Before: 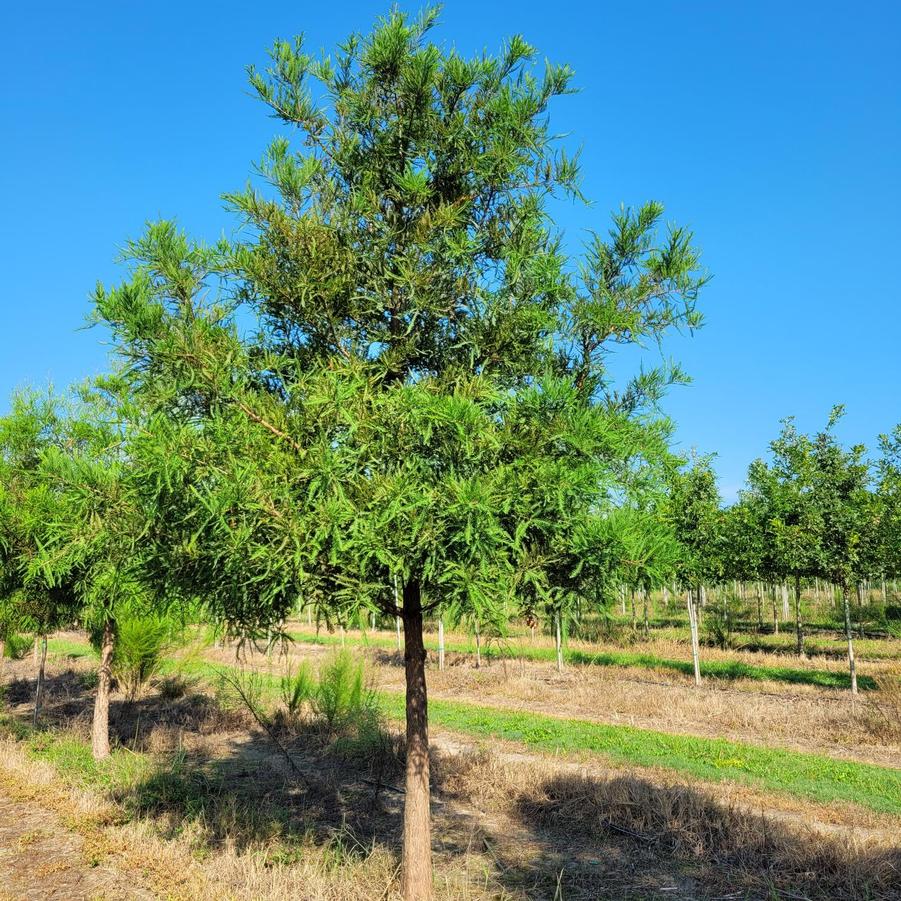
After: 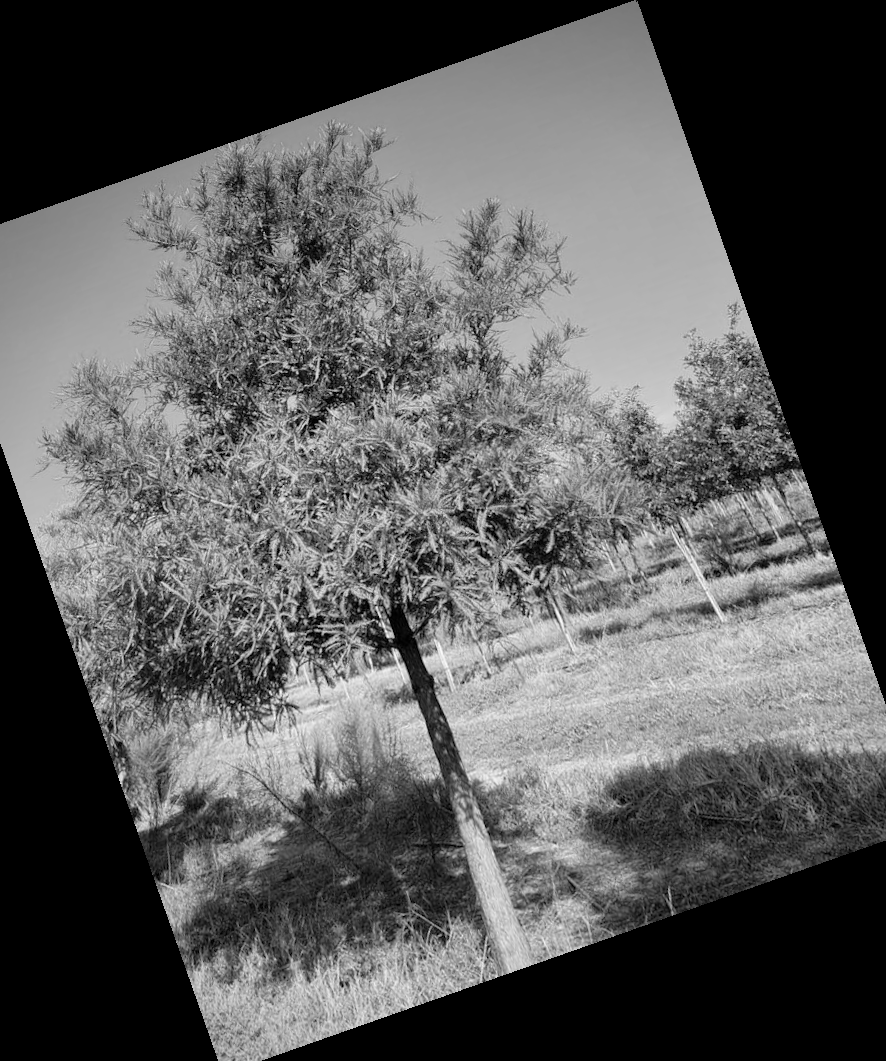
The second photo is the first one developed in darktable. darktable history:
crop and rotate: angle 19.43°, left 6.812%, right 4.125%, bottom 1.087%
monochrome: on, module defaults
vignetting: unbound false
rotate and perspective: rotation 0.72°, lens shift (vertical) -0.352, lens shift (horizontal) -0.051, crop left 0.152, crop right 0.859, crop top 0.019, crop bottom 0.964
tone equalizer: on, module defaults
